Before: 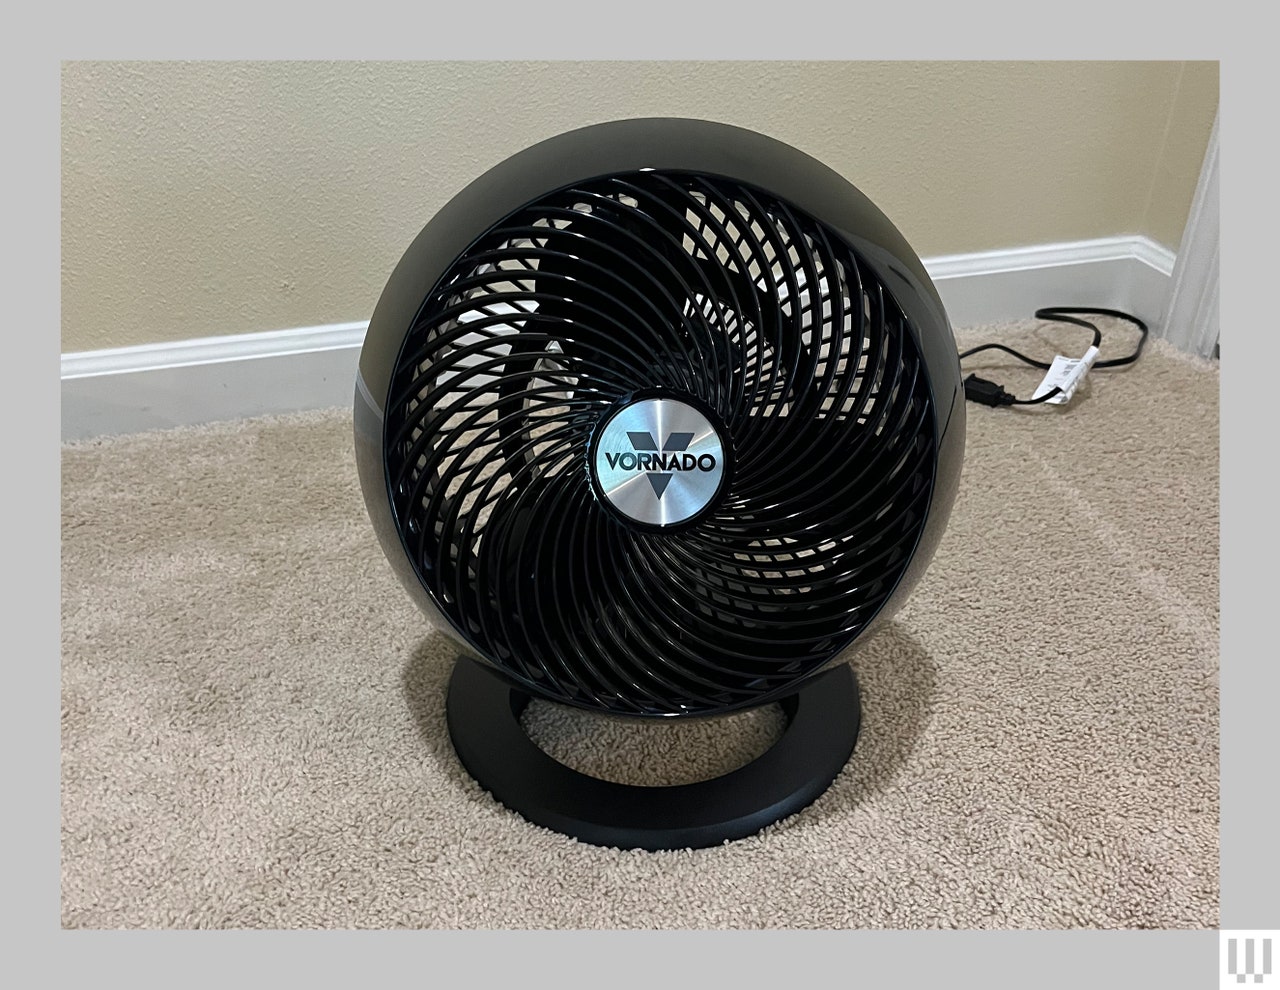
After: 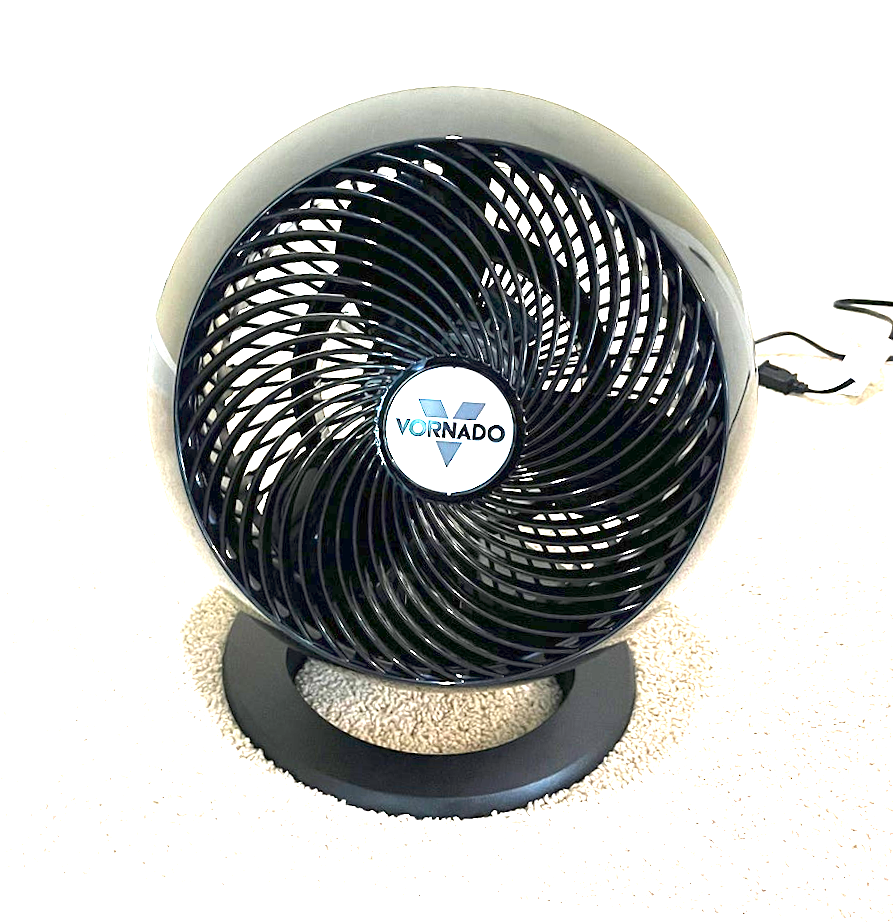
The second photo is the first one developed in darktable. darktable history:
exposure: exposure 2.996 EV, compensate highlight preservation false
crop and rotate: angle -3.28°, left 14.152%, top 0.022%, right 10.994%, bottom 0.038%
